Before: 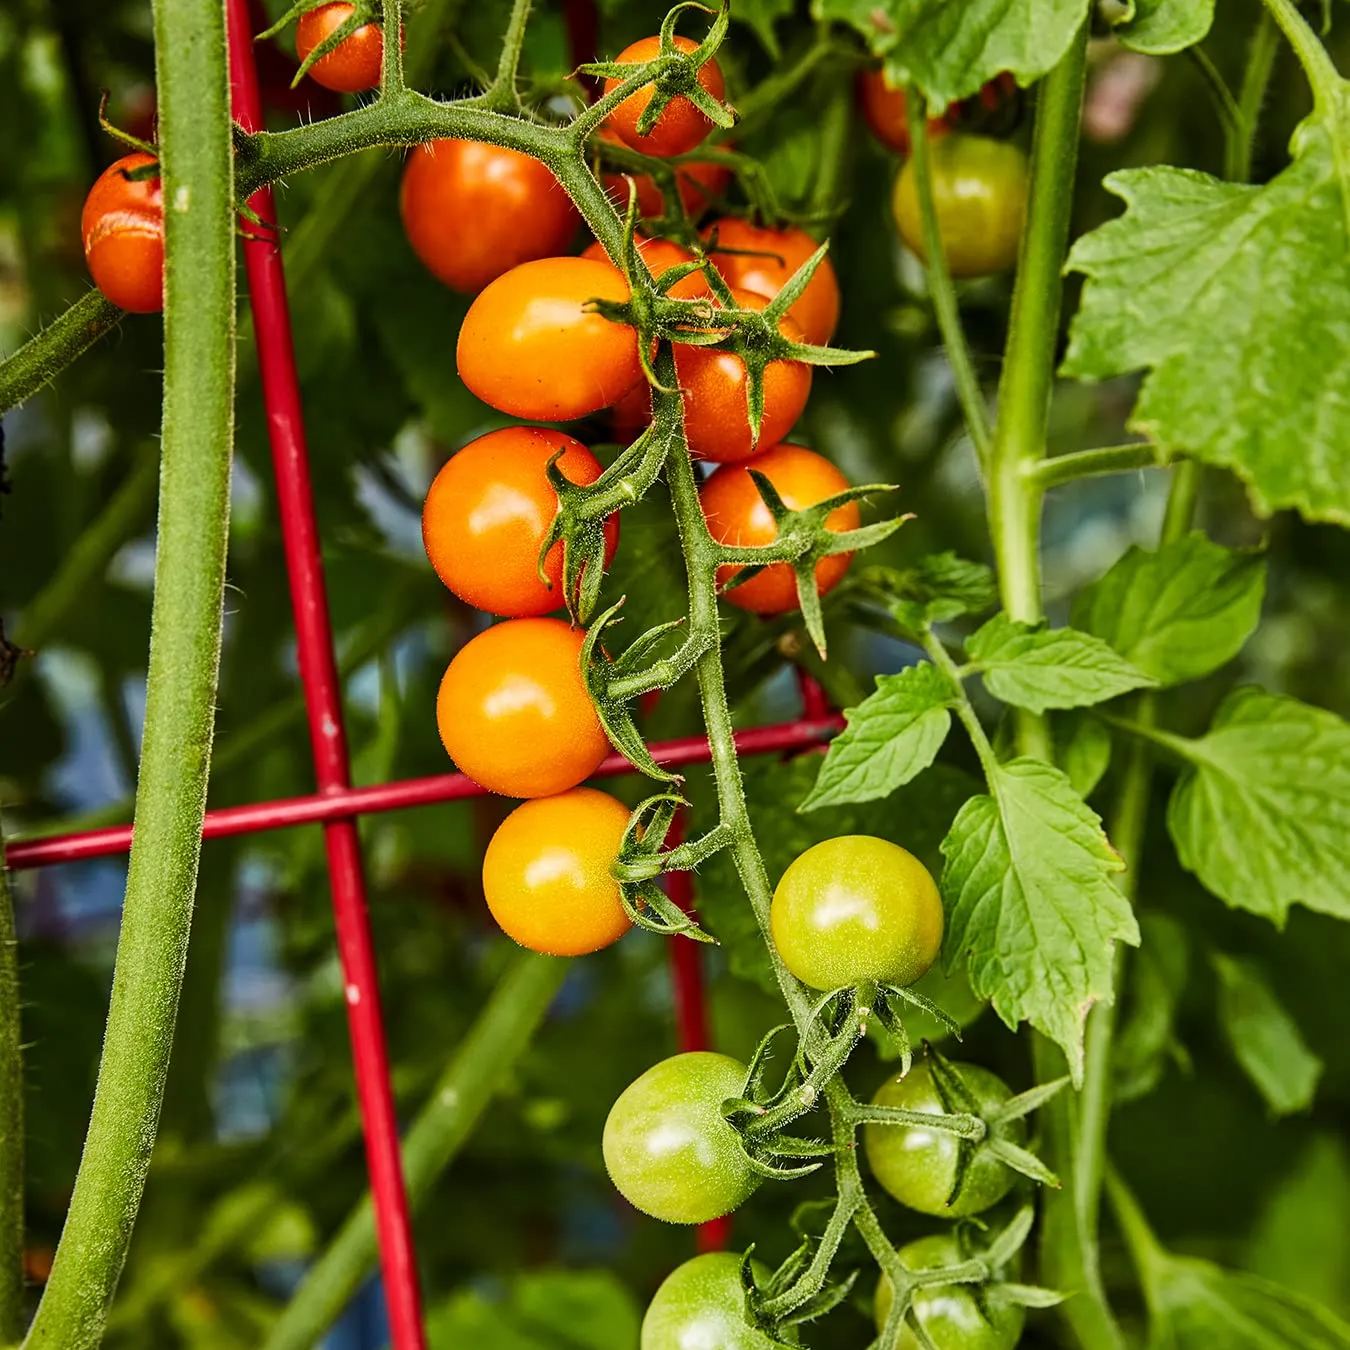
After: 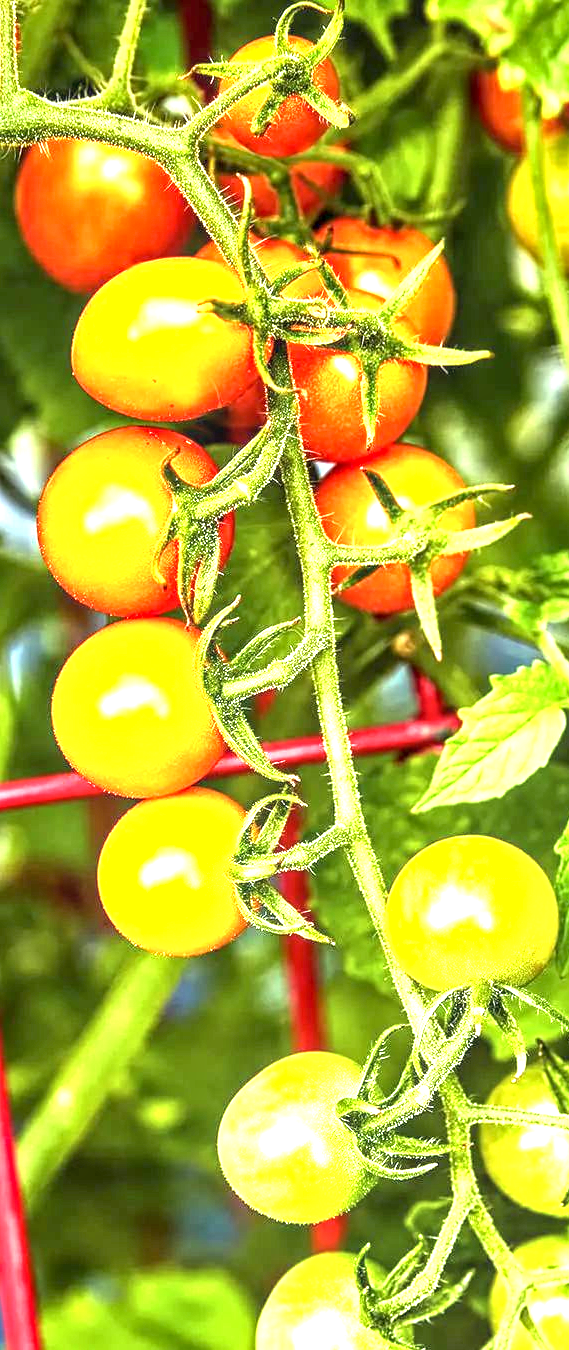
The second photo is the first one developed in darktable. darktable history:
crop: left 28.583%, right 29.231%
local contrast: detail 130%
exposure: exposure 2.04 EV, compensate highlight preservation false
